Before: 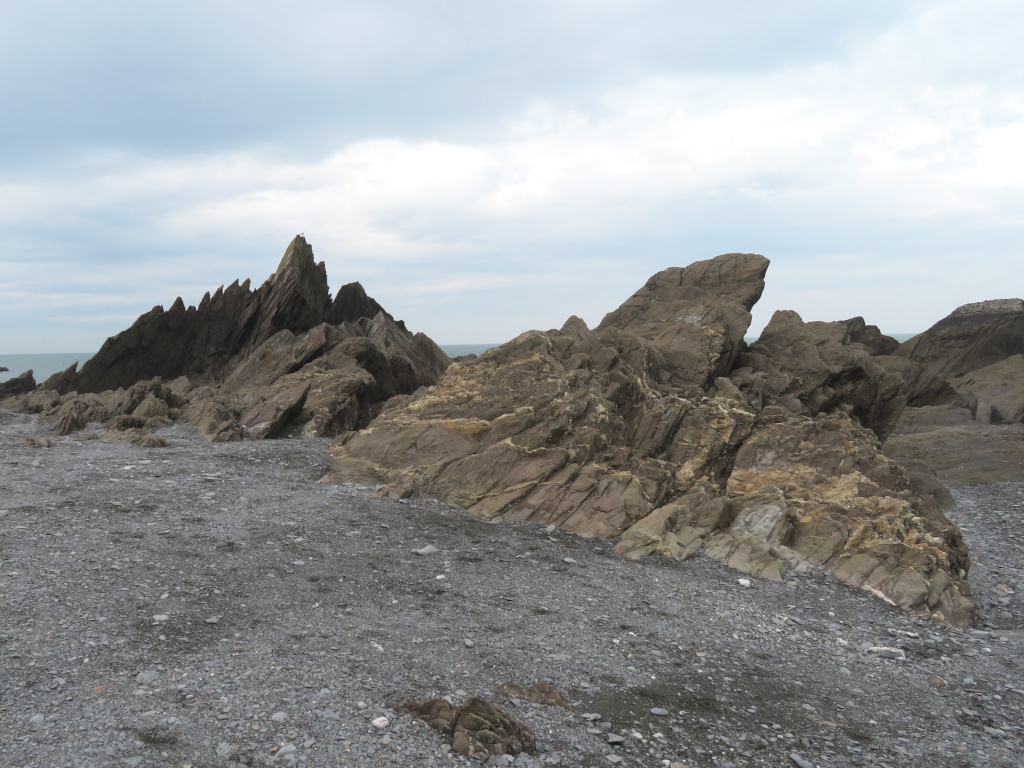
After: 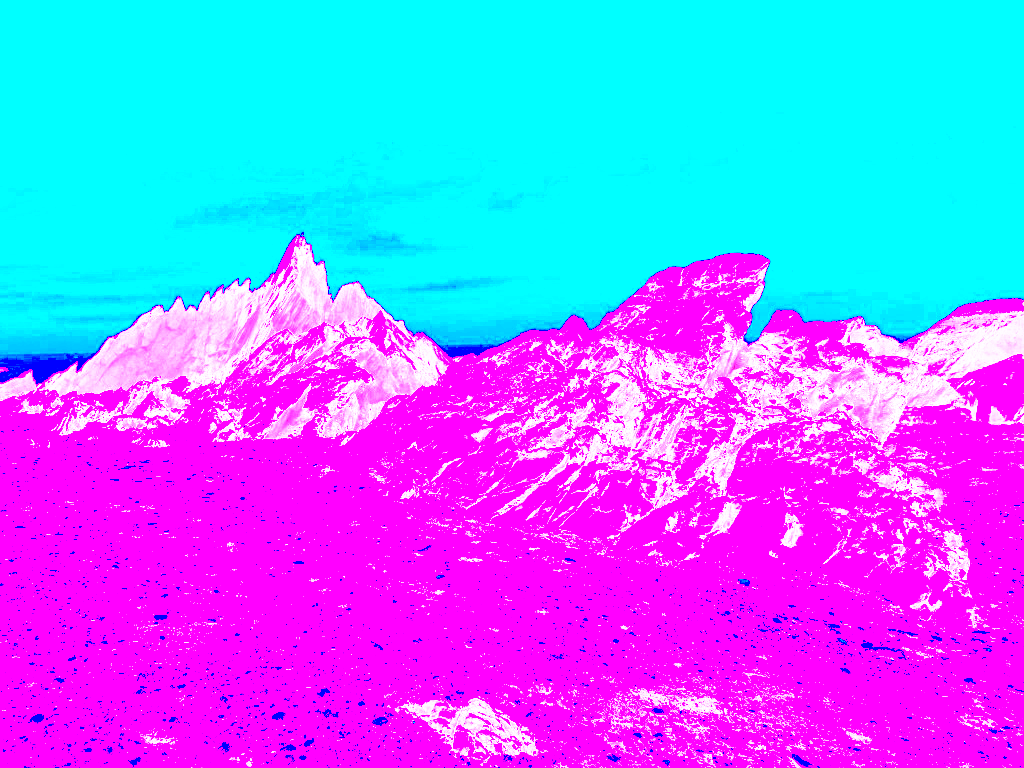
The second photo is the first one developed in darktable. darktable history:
color zones: curves: ch0 [(0.473, 0.374) (0.742, 0.784)]; ch1 [(0.354, 0.737) (0.742, 0.705)]; ch2 [(0.318, 0.421) (0.758, 0.532)]
white balance: red 8, blue 8
